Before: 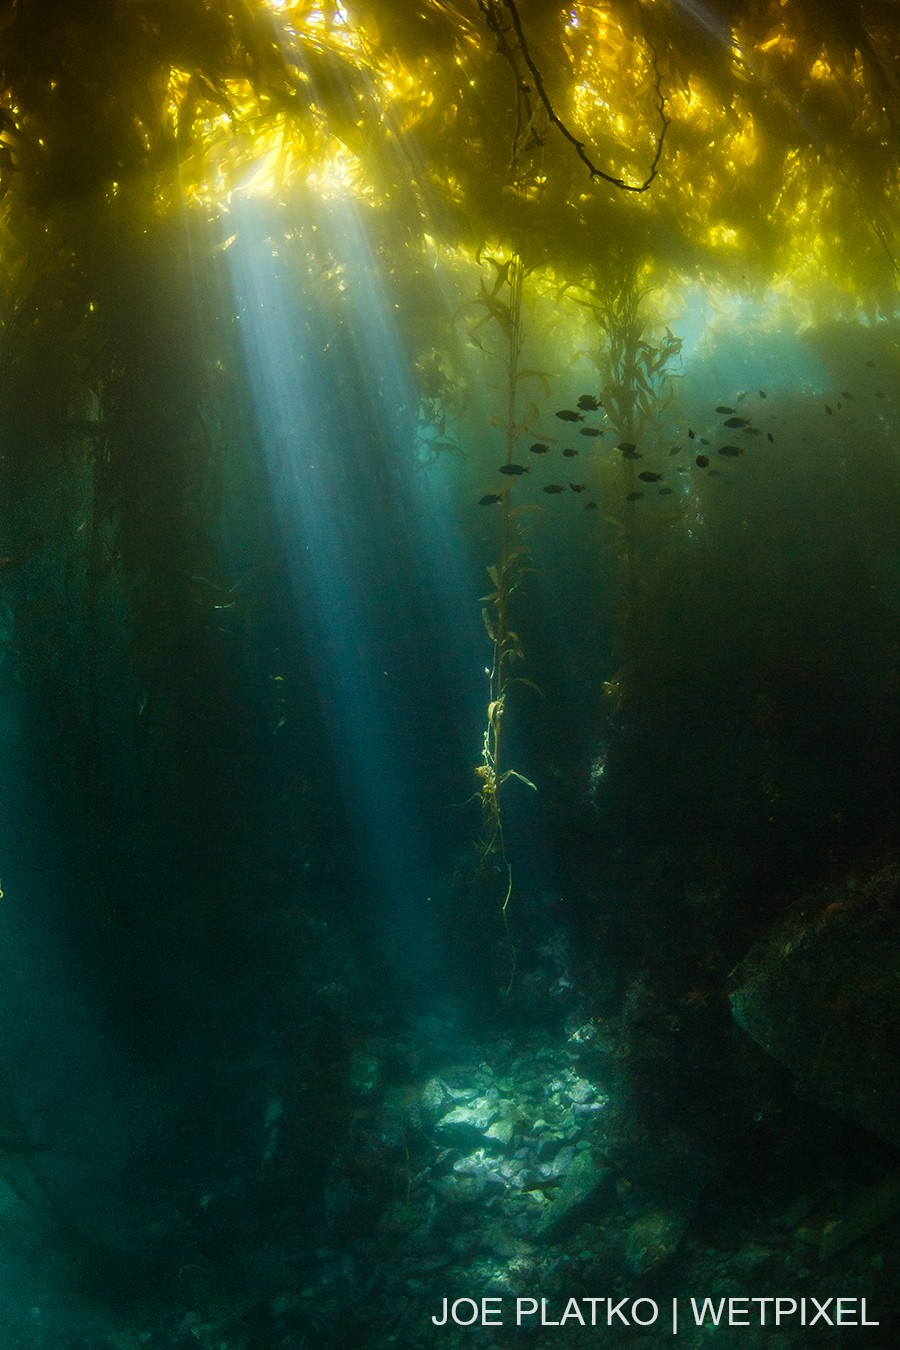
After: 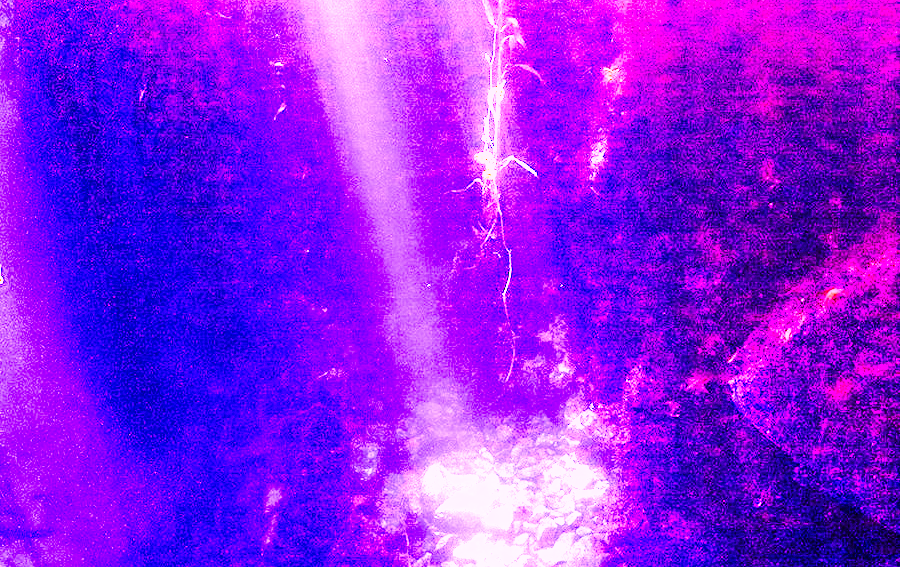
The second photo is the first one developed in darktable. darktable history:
crop: top 45.551%, bottom 12.262%
color balance: contrast -15%
base curve: curves: ch0 [(0, 0) (0.036, 0.037) (0.121, 0.228) (0.46, 0.76) (0.859, 0.983) (1, 1)], preserve colors none
exposure: black level correction 0, exposure 0.7 EV, compensate exposure bias true, compensate highlight preservation false
white balance: red 8, blue 8
shadows and highlights: low approximation 0.01, soften with gaussian
color balance rgb: shadows lift › luminance -28.76%, shadows lift › chroma 15%, shadows lift › hue 270°, power › chroma 1%, power › hue 255°, highlights gain › luminance 7.14%, highlights gain › chroma 2%, highlights gain › hue 90°, global offset › luminance -0.29%, global offset › hue 260°, perceptual saturation grading › global saturation 20%, perceptual saturation grading › highlights -13.92%, perceptual saturation grading › shadows 50%
